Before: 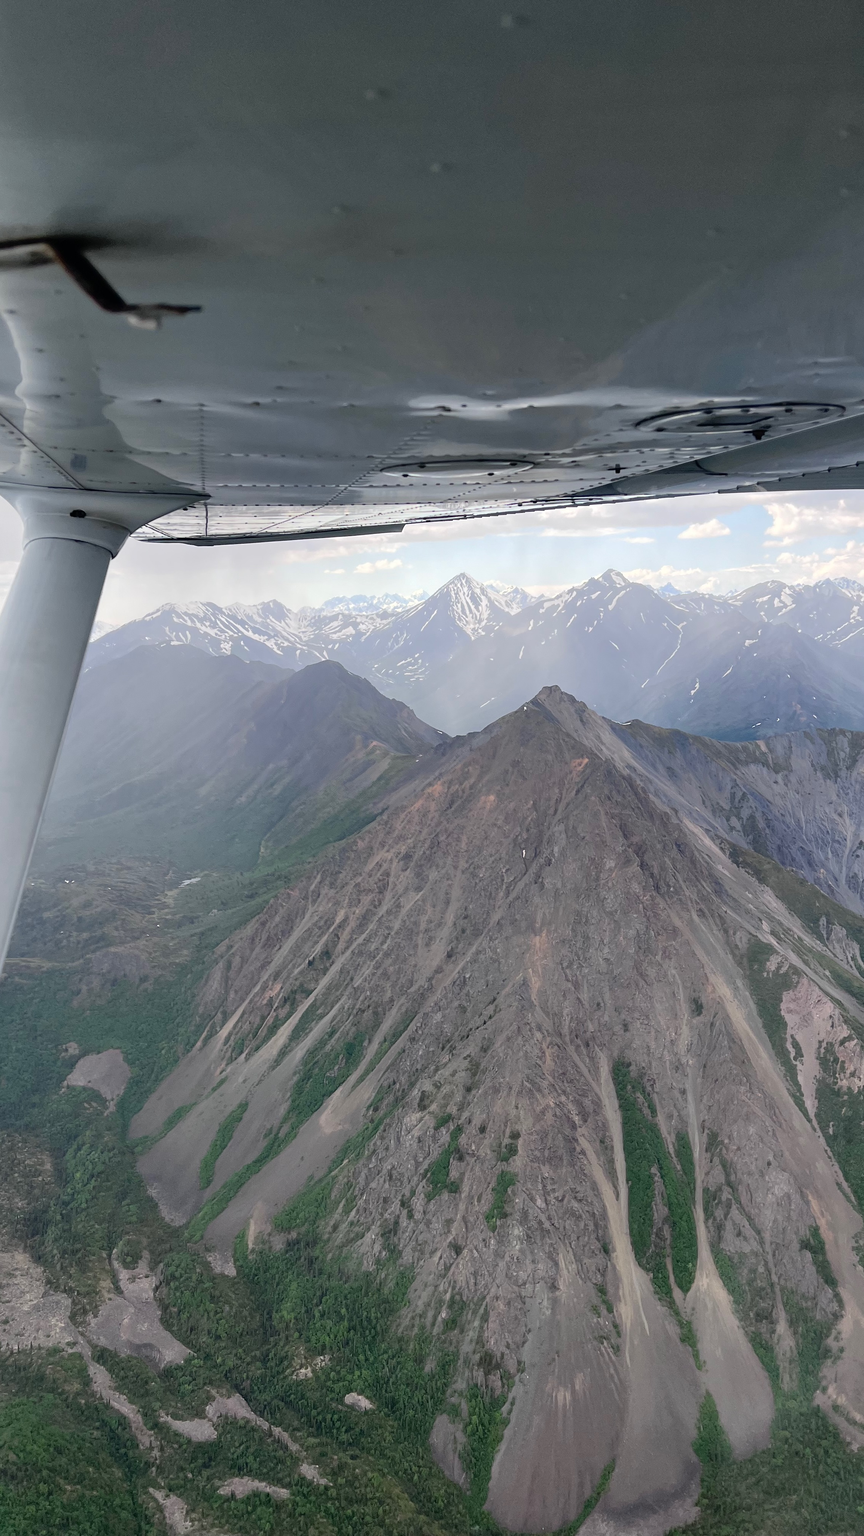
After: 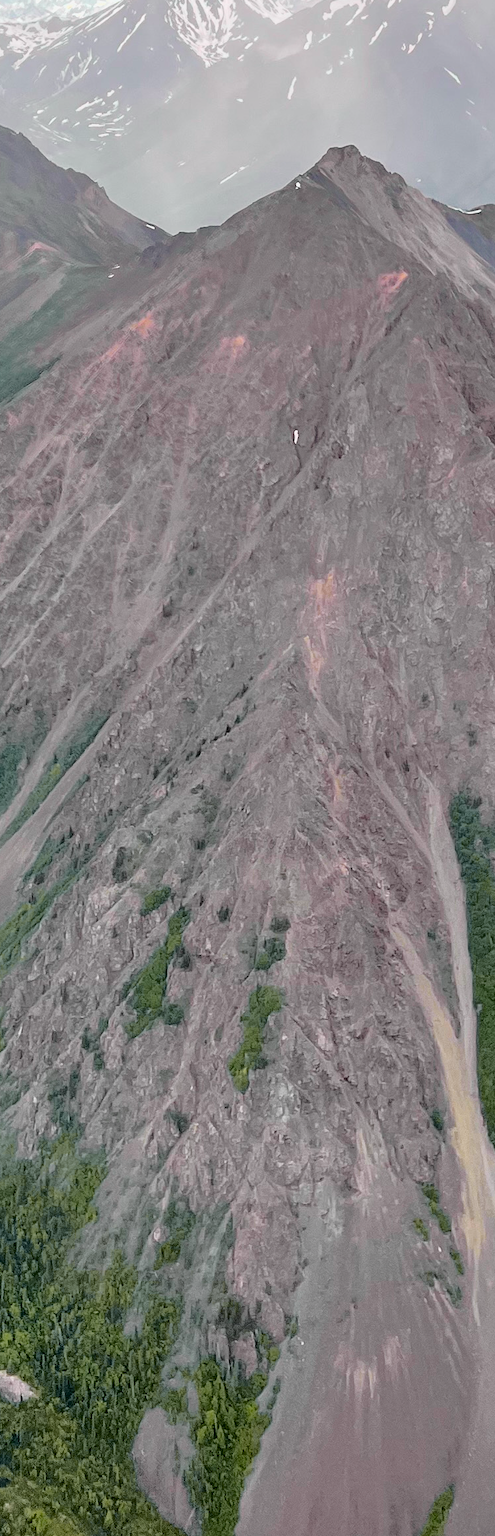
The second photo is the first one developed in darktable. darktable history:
color balance rgb: perceptual saturation grading › global saturation 20%, perceptual saturation grading › highlights -25%, perceptual saturation grading › shadows 25%
tone curve: curves: ch0 [(0, 0) (0.062, 0.023) (0.168, 0.142) (0.359, 0.44) (0.469, 0.544) (0.634, 0.722) (0.839, 0.909) (0.998, 0.978)]; ch1 [(0, 0) (0.437, 0.453) (0.472, 0.47) (0.502, 0.504) (0.527, 0.546) (0.568, 0.619) (0.608, 0.665) (0.669, 0.748) (0.859, 0.899) (1, 1)]; ch2 [(0, 0) (0.33, 0.301) (0.421, 0.443) (0.473, 0.498) (0.509, 0.5) (0.535, 0.564) (0.575, 0.625) (0.608, 0.676) (1, 1)], color space Lab, independent channels, preserve colors none
shadows and highlights: soften with gaussian
crop: left 40.878%, top 39.176%, right 25.993%, bottom 3.081%
